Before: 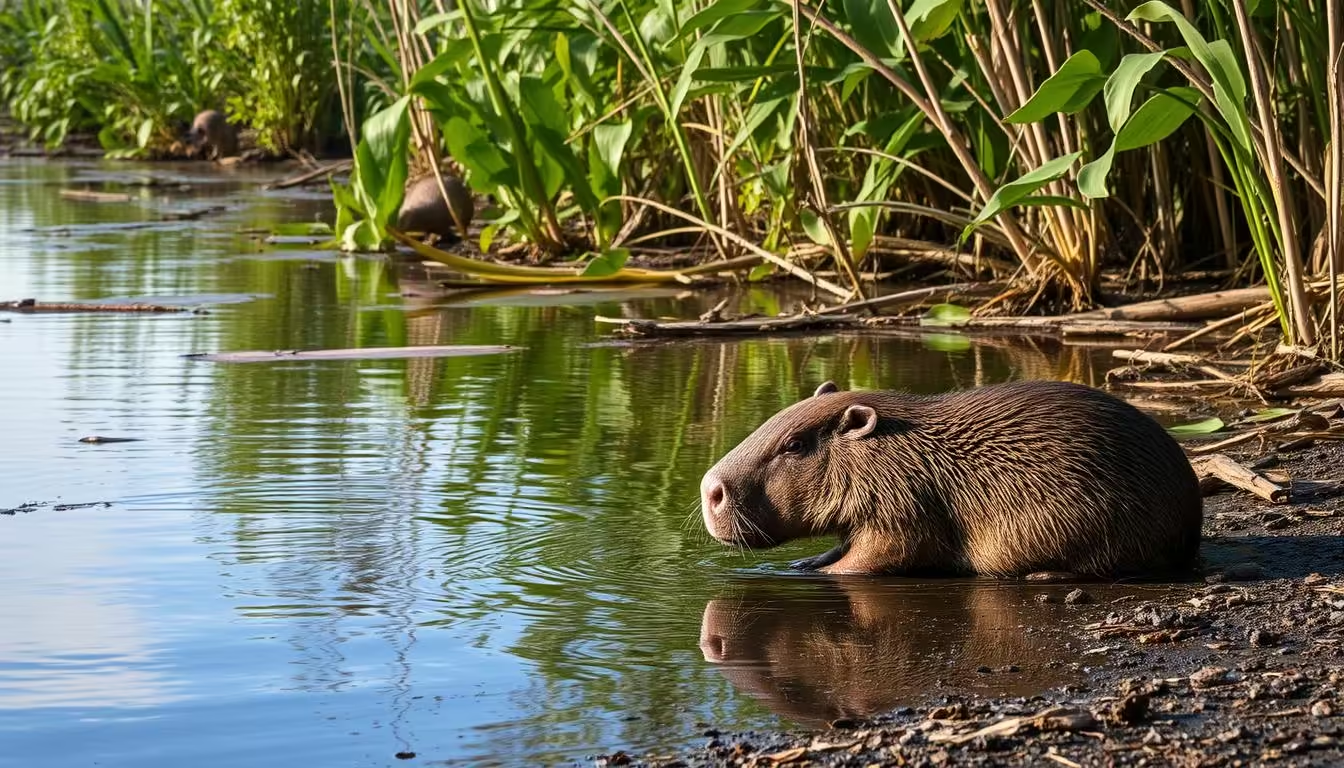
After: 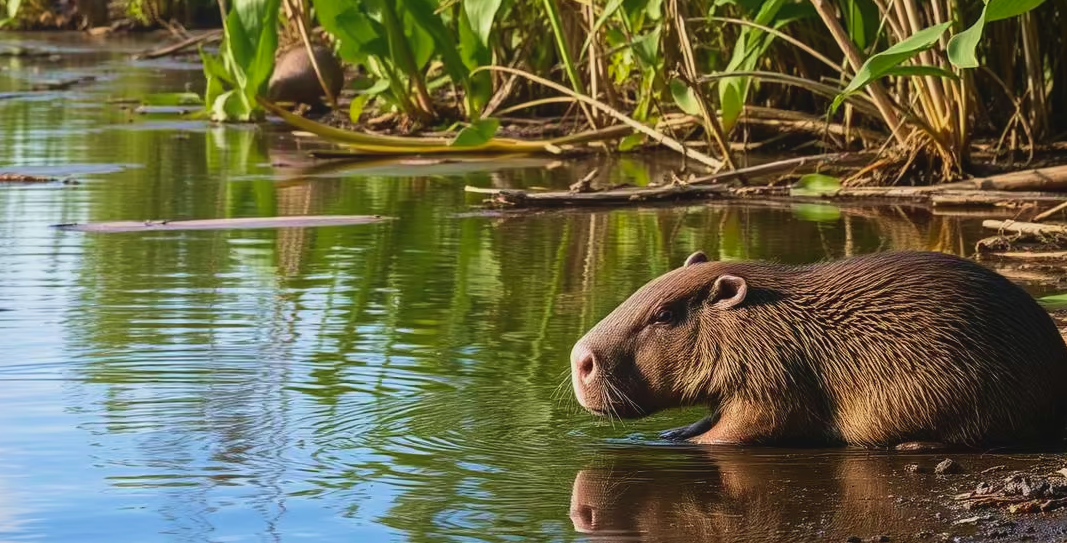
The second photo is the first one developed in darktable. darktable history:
crop: left 9.712%, top 16.928%, right 10.845%, bottom 12.332%
velvia: on, module defaults
local contrast: highlights 68%, shadows 68%, detail 82%, midtone range 0.325
